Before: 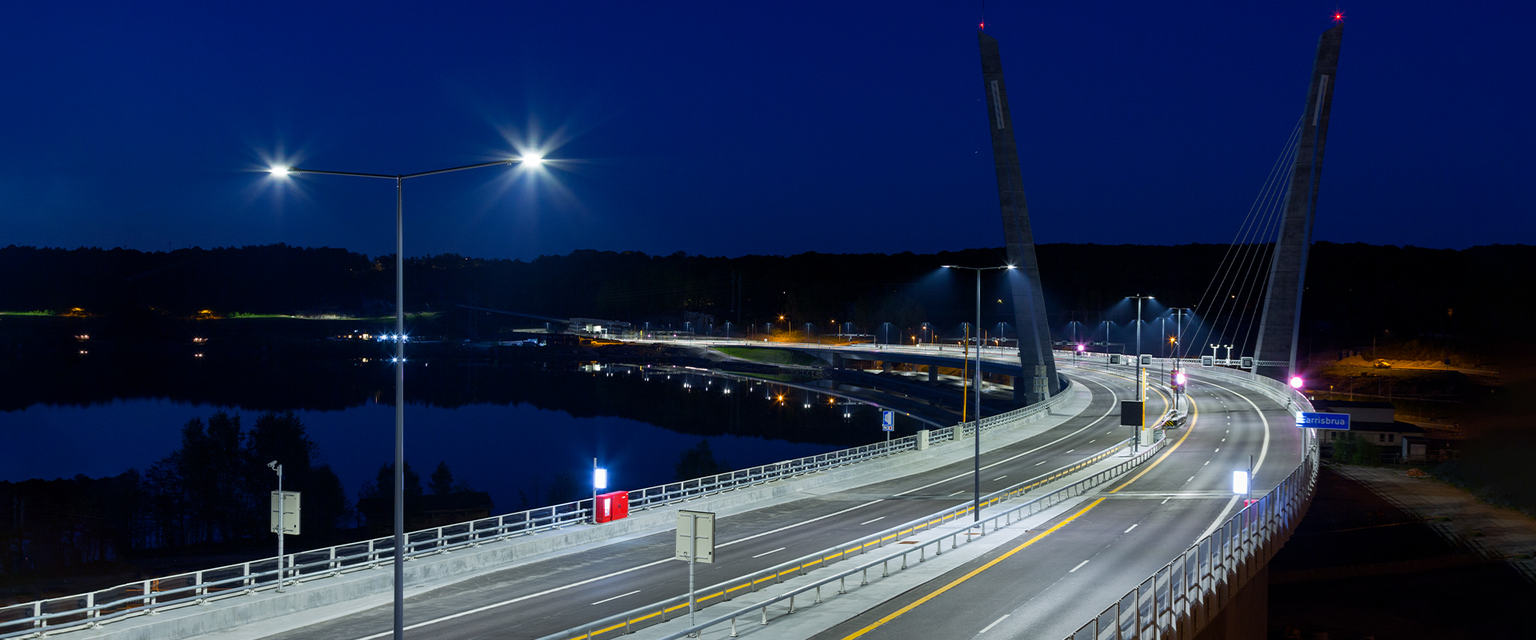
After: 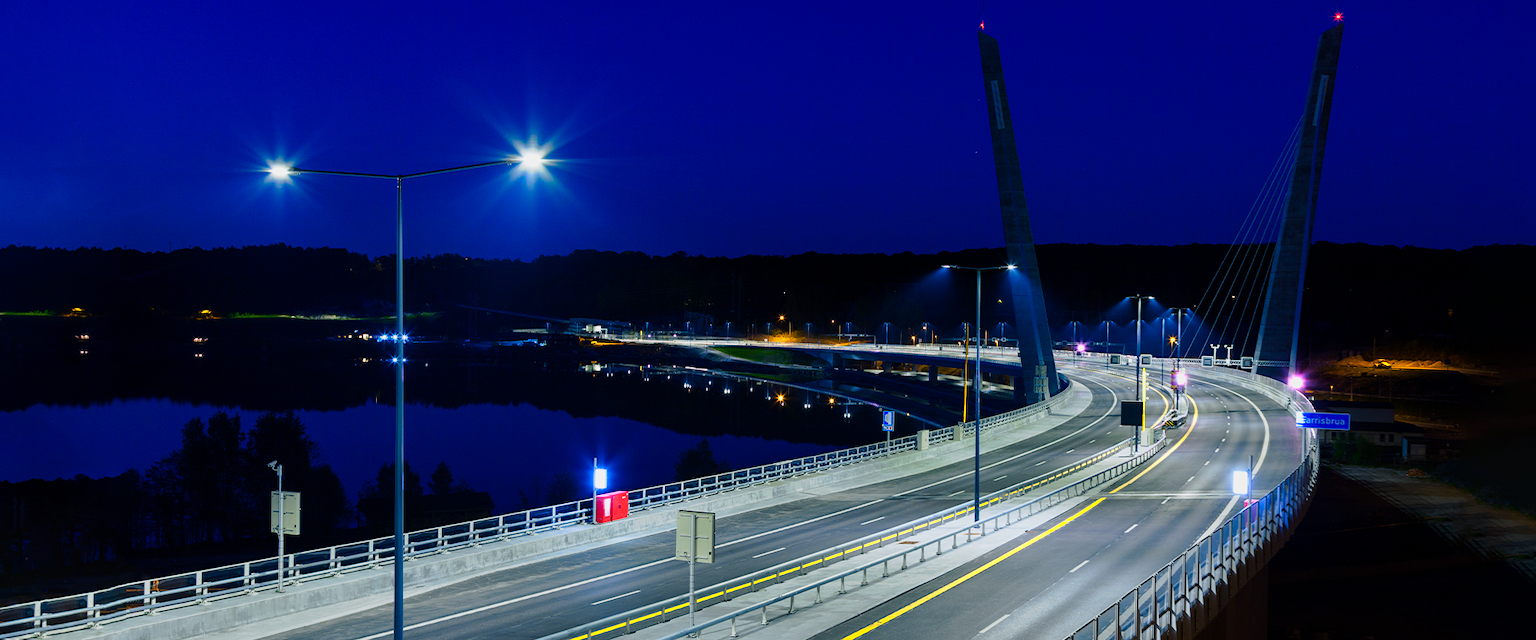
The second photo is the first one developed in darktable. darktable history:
tone curve: curves: ch0 [(0, 0) (0.139, 0.081) (0.304, 0.259) (0.502, 0.505) (0.683, 0.676) (0.761, 0.773) (0.858, 0.858) (0.987, 0.945)]; ch1 [(0, 0) (0.172, 0.123) (0.304, 0.288) (0.414, 0.44) (0.472, 0.473) (0.502, 0.508) (0.54, 0.543) (0.583, 0.601) (0.638, 0.654) (0.741, 0.783) (1, 1)]; ch2 [(0, 0) (0.411, 0.424) (0.485, 0.476) (0.502, 0.502) (0.557, 0.54) (0.631, 0.576) (1, 1)], preserve colors none
color balance rgb: shadows lift › chroma 7.564%, shadows lift › hue 243.83°, perceptual saturation grading › global saturation 0.164%
color zones: curves: ch0 [(0.099, 0.624) (0.257, 0.596) (0.384, 0.376) (0.529, 0.492) (0.697, 0.564) (0.768, 0.532) (0.908, 0.644)]; ch1 [(0.112, 0.564) (0.254, 0.612) (0.432, 0.676) (0.592, 0.456) (0.743, 0.684) (0.888, 0.536)]; ch2 [(0.25, 0.5) (0.469, 0.36) (0.75, 0.5)]
